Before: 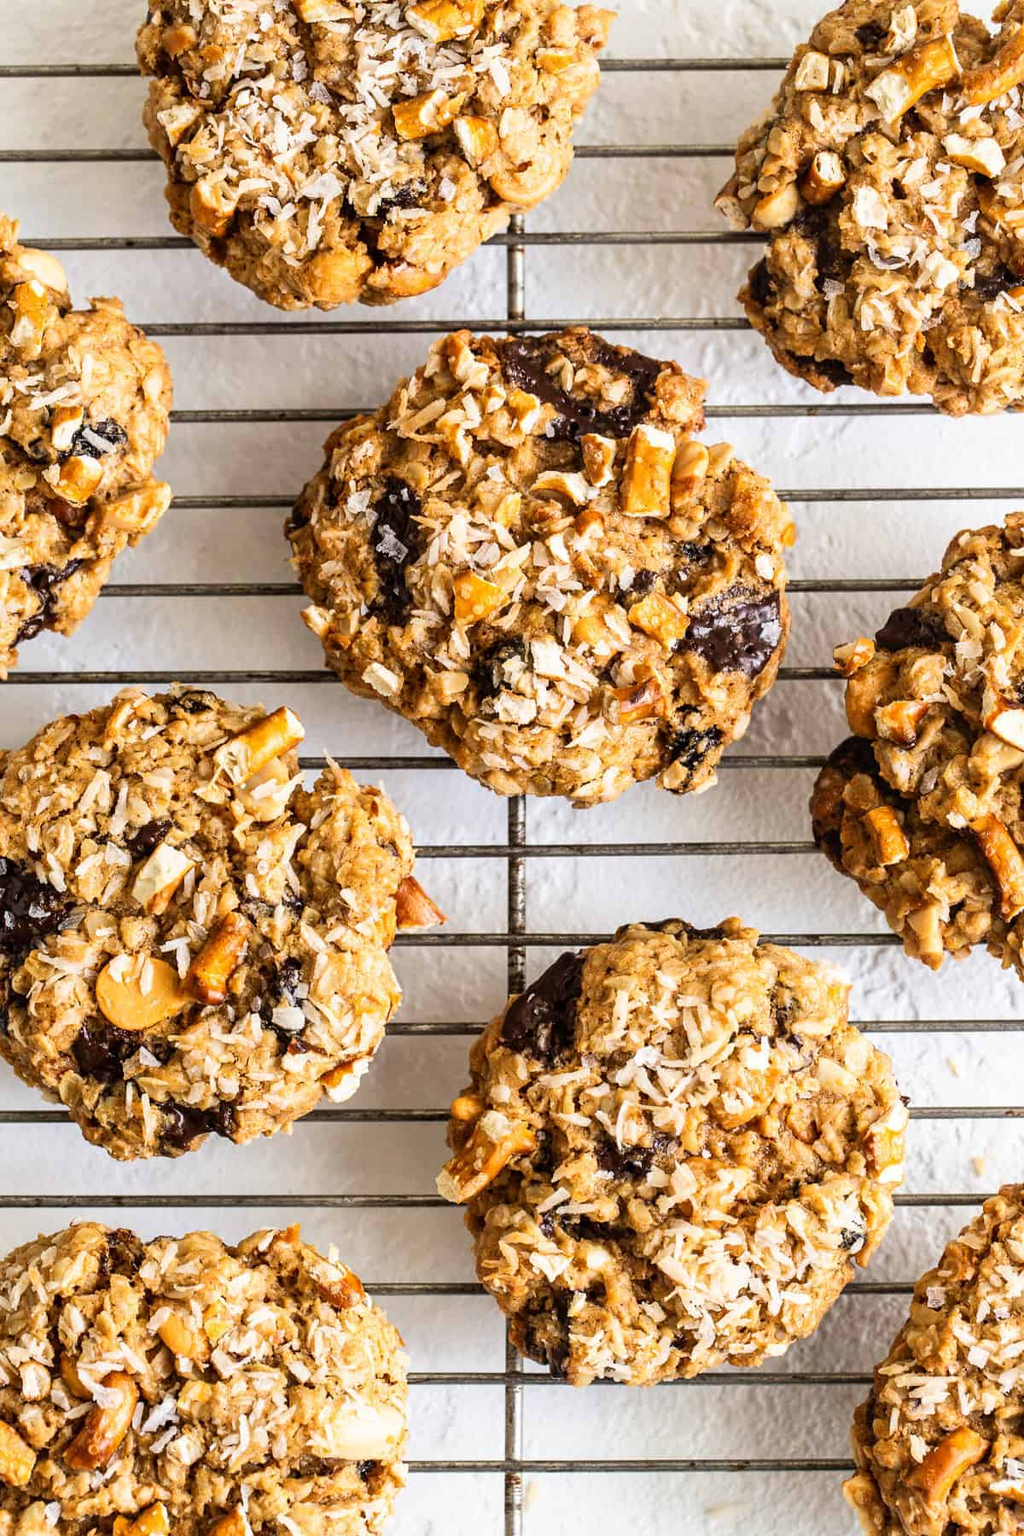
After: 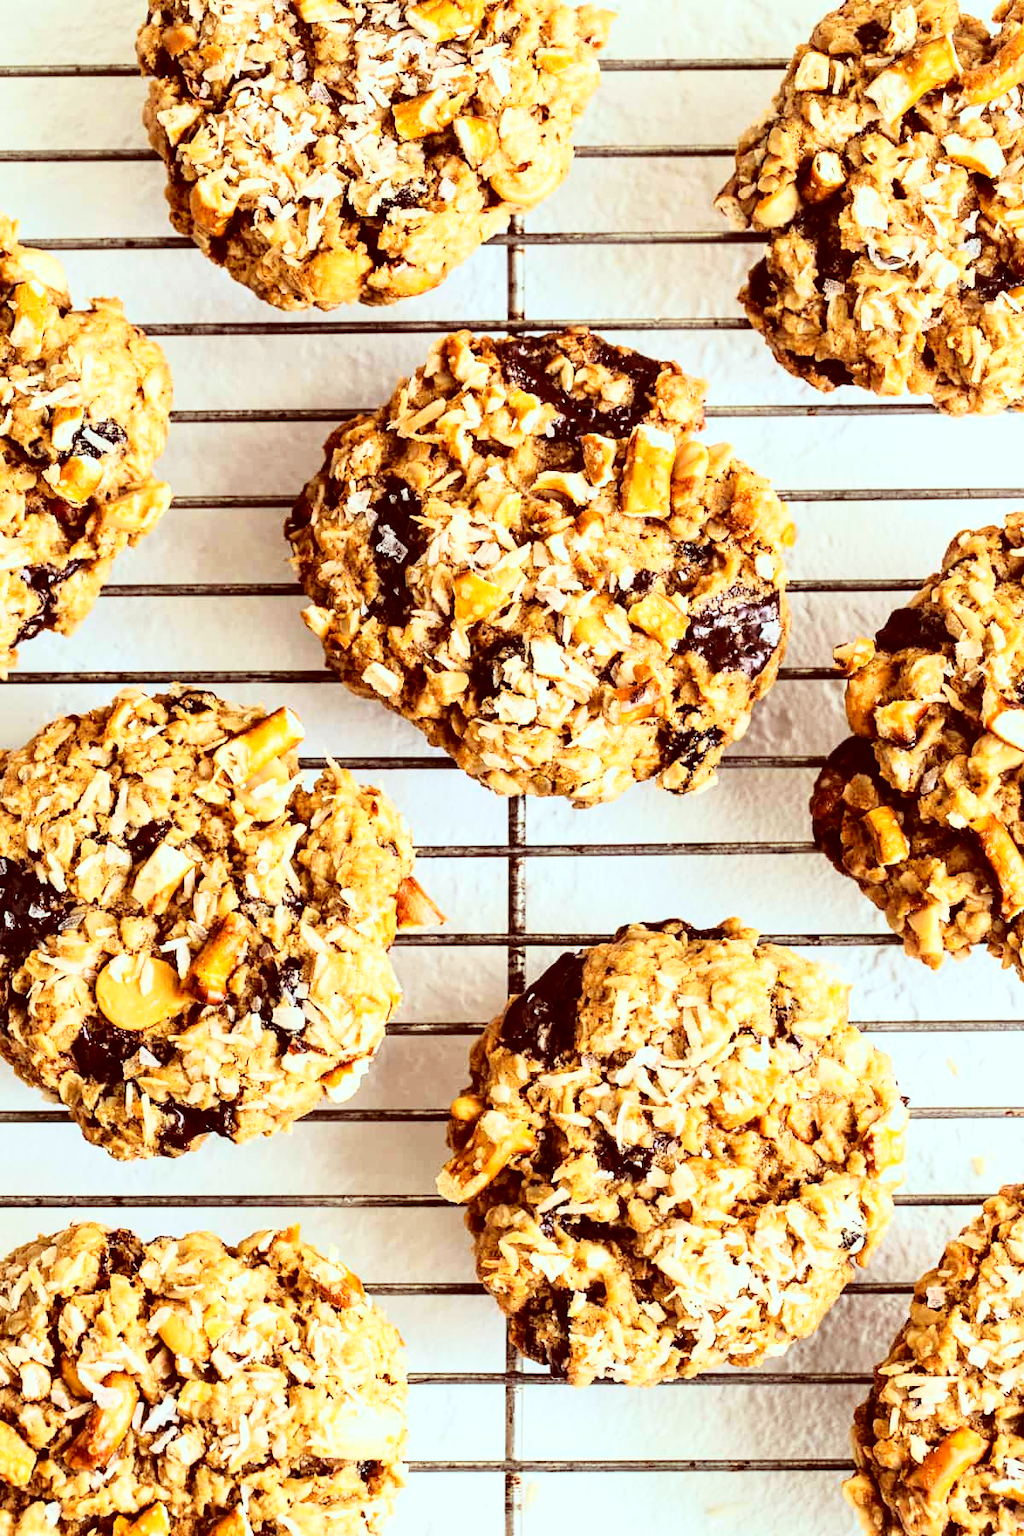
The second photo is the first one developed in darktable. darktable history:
color correction: highlights a* -7.24, highlights b* -0.193, shadows a* 20.87, shadows b* 12.12
base curve: curves: ch0 [(0, 0) (0.04, 0.03) (0.133, 0.232) (0.448, 0.748) (0.843, 0.968) (1, 1)]
